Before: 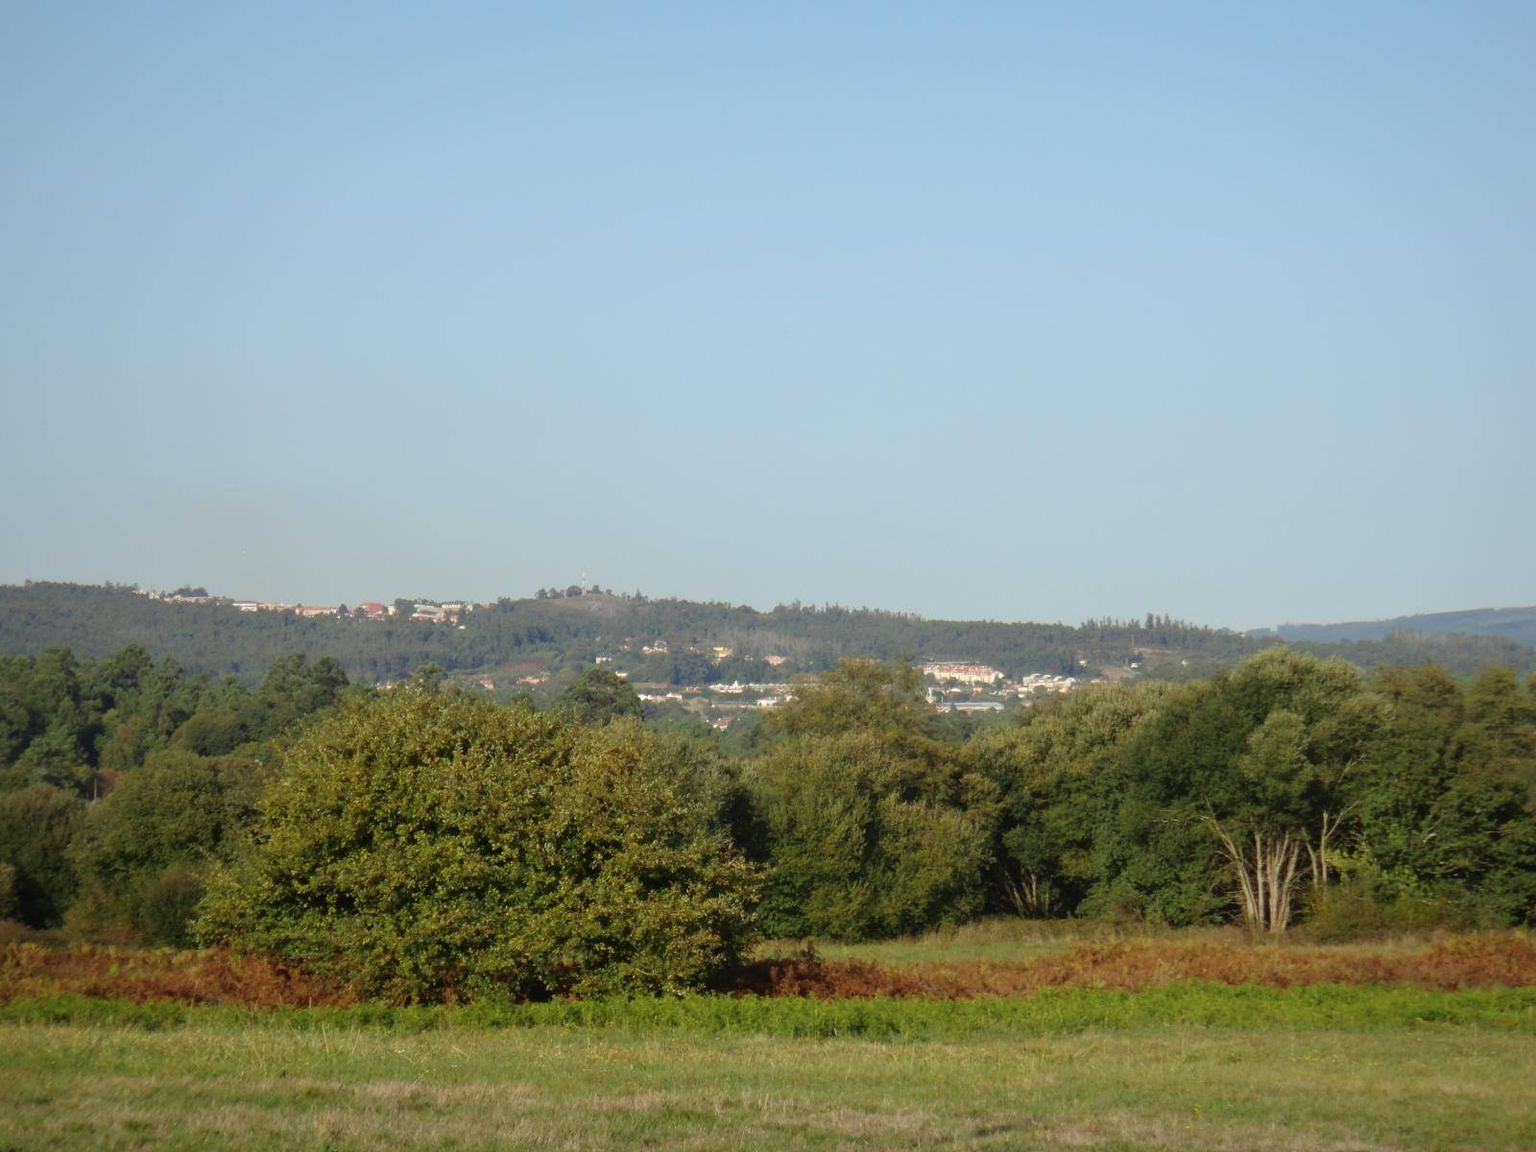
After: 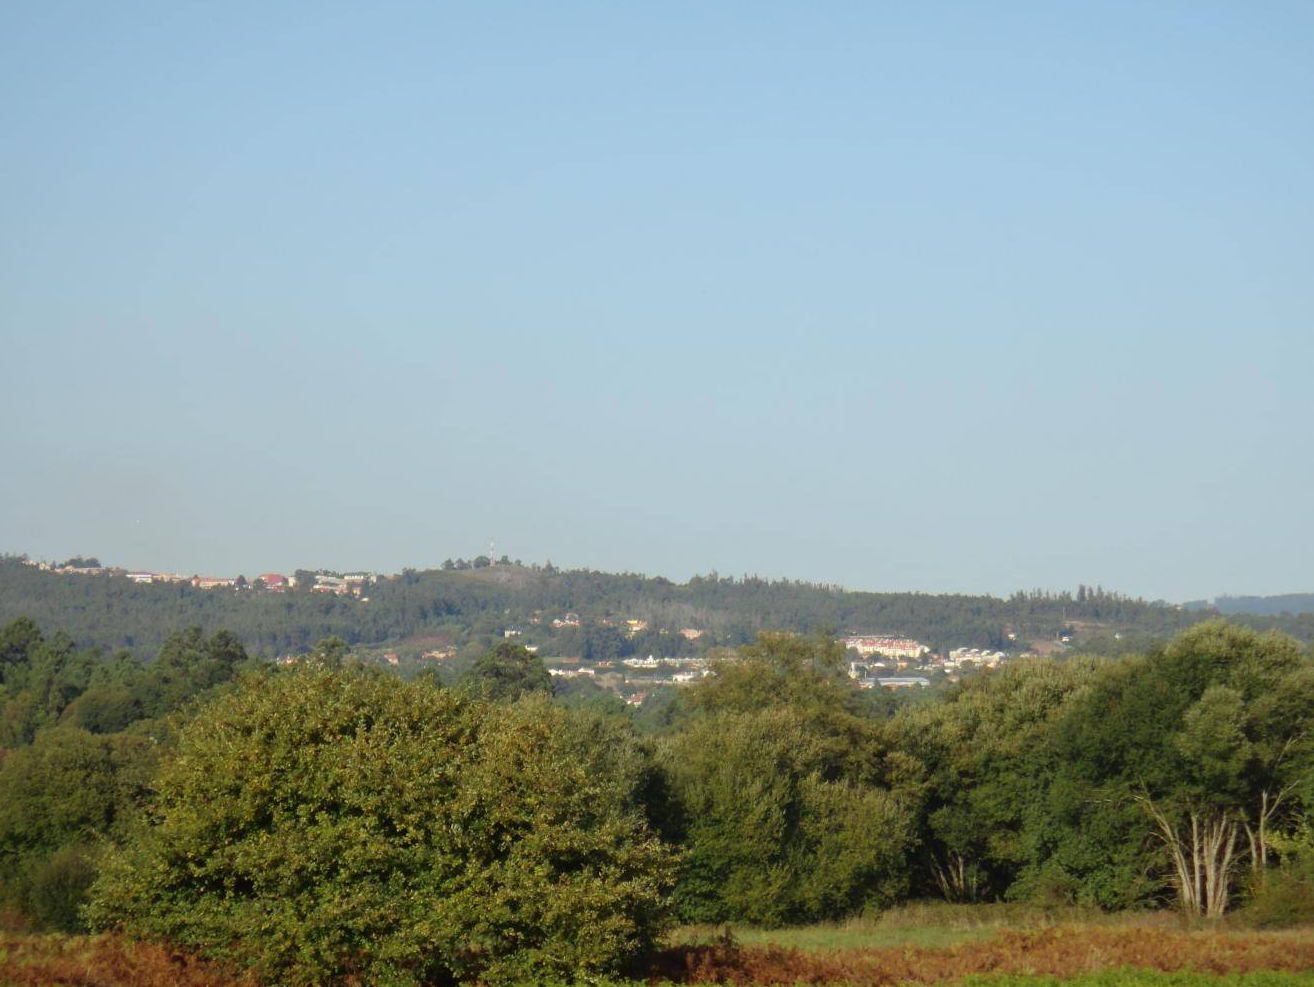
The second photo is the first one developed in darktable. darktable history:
crop and rotate: left 7.32%, top 4.544%, right 10.538%, bottom 13.187%
